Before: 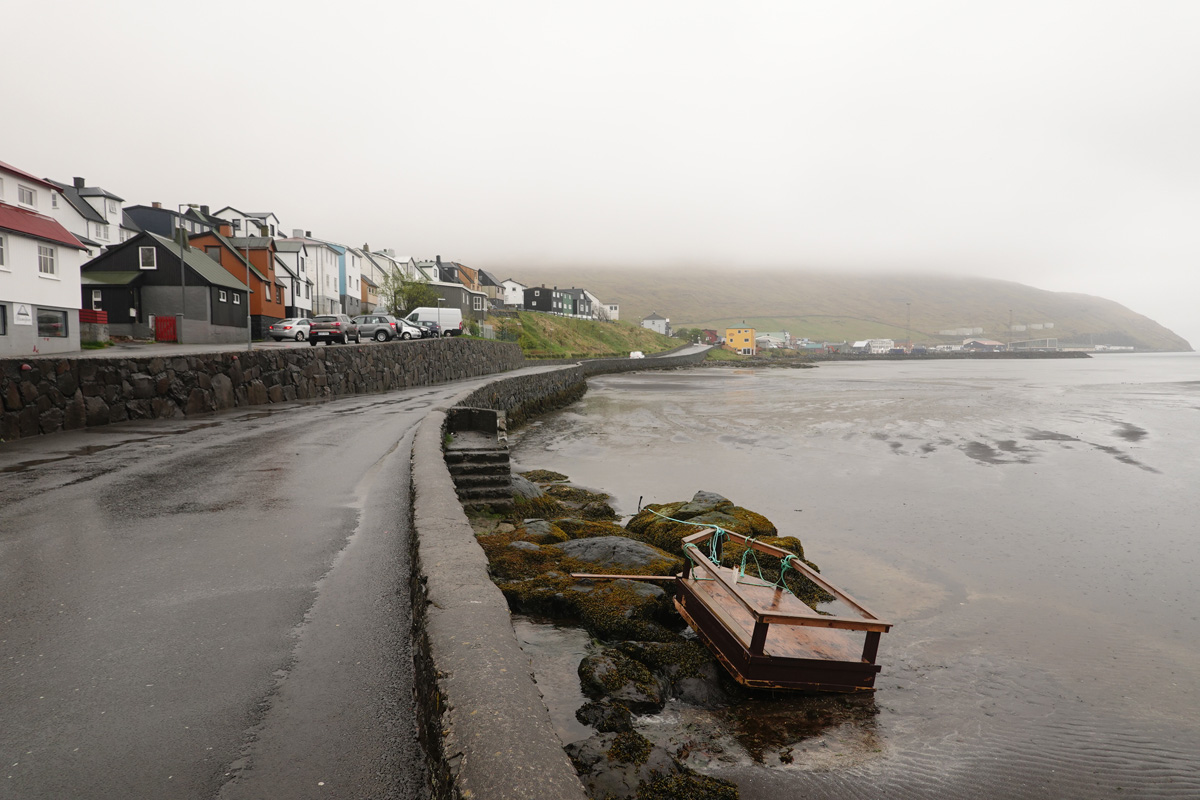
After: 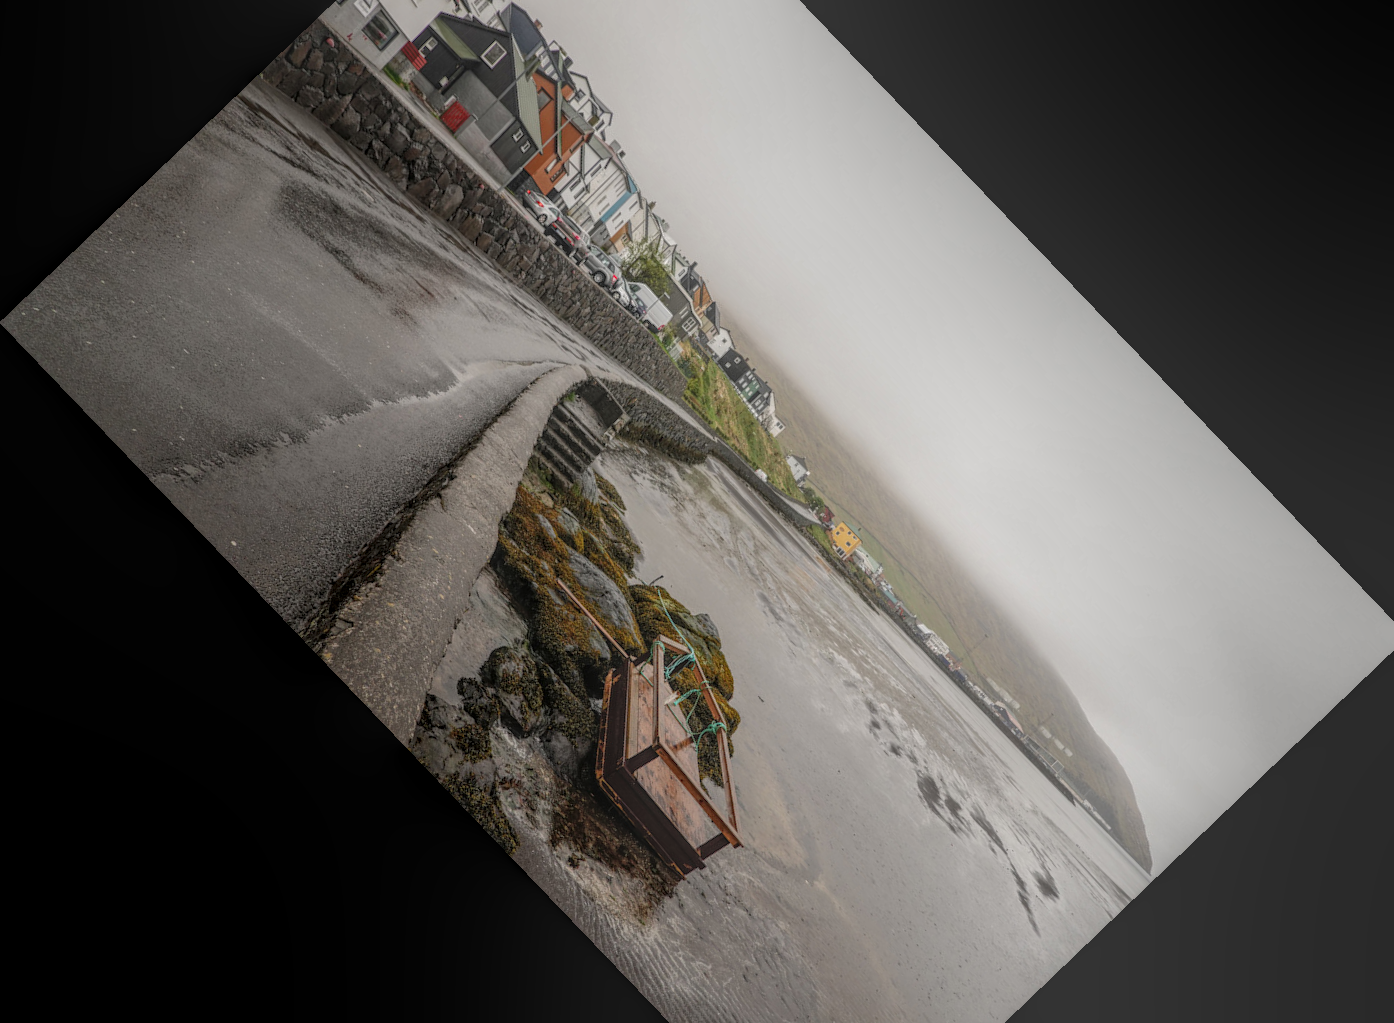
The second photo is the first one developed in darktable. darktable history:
crop and rotate: angle -46.26°, top 16.234%, right 0.912%, bottom 11.704%
local contrast: highlights 20%, shadows 30%, detail 200%, midtone range 0.2
